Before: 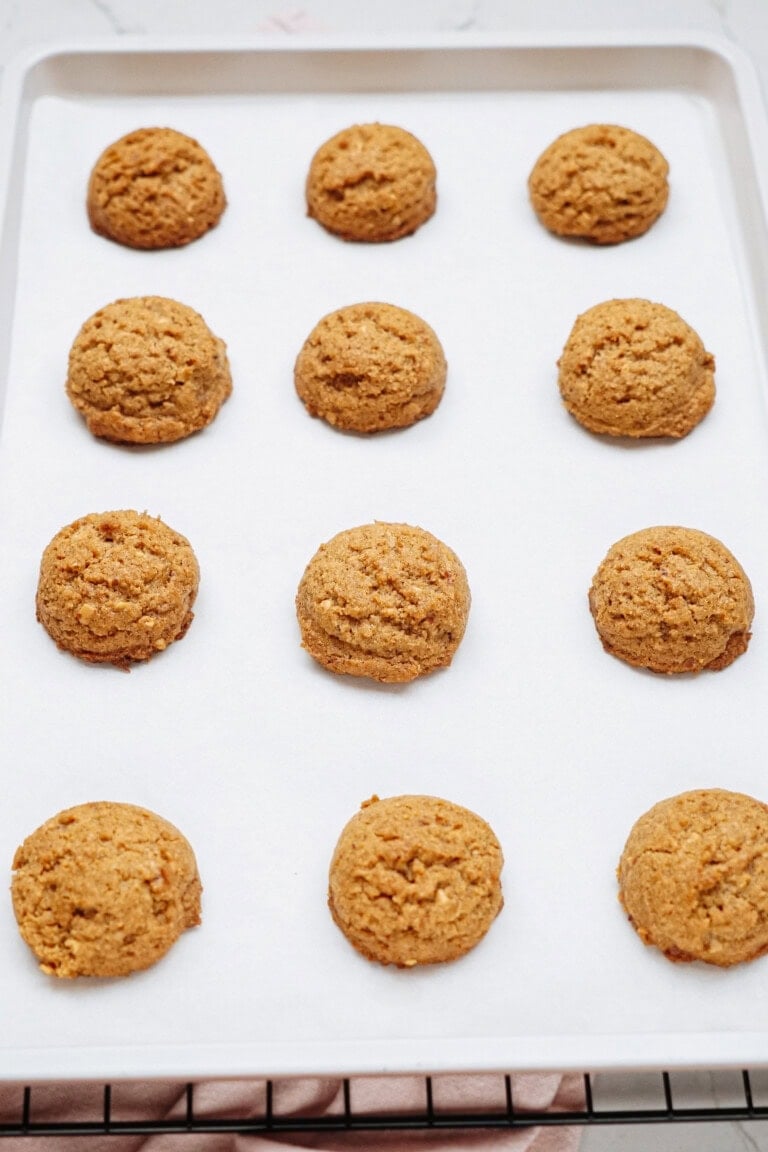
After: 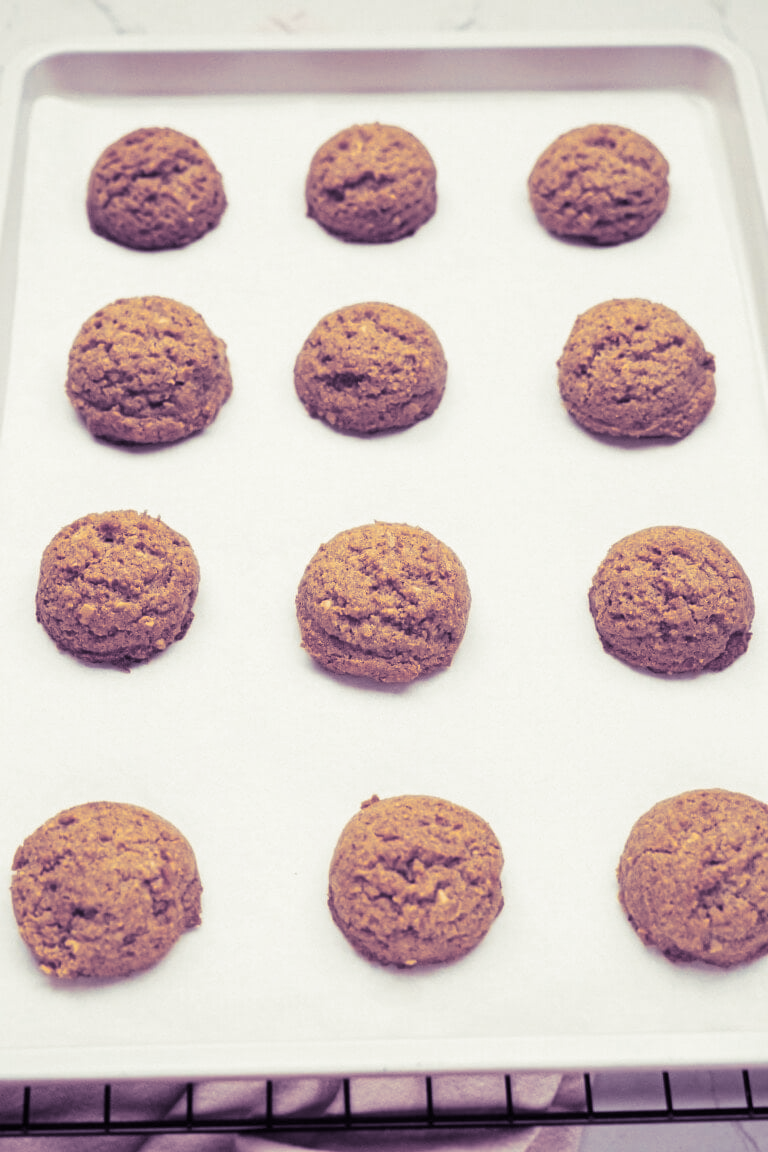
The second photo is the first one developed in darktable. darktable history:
split-toning: shadows › hue 266.4°, shadows › saturation 0.4, highlights › hue 61.2°, highlights › saturation 0.3, compress 0%
